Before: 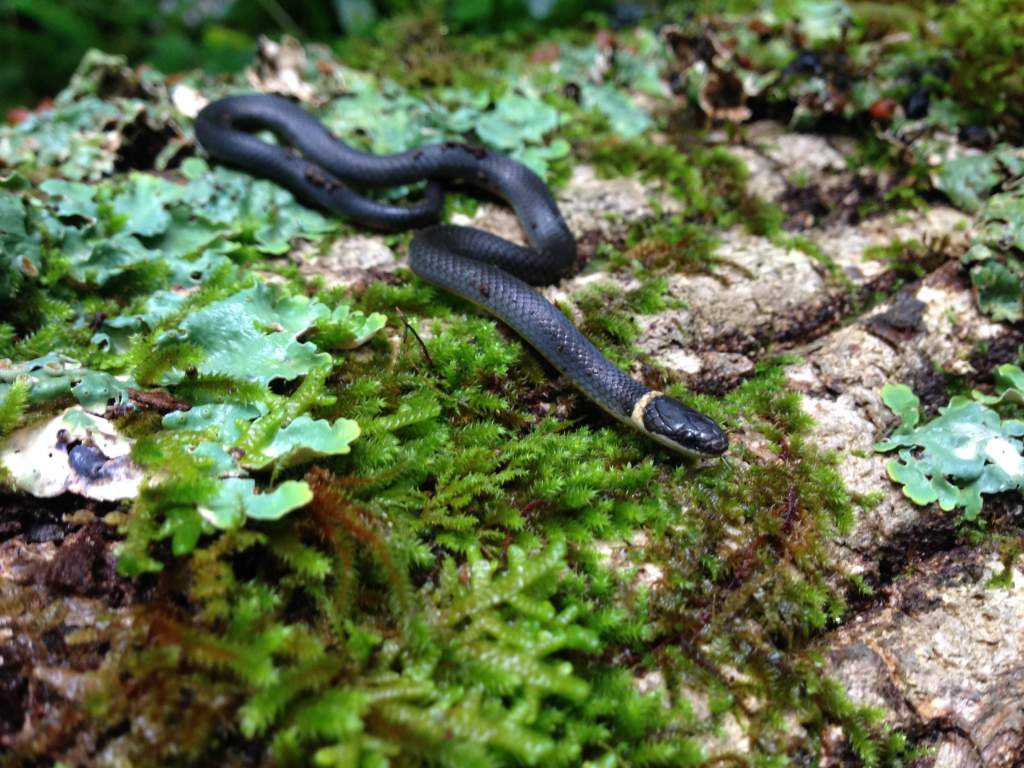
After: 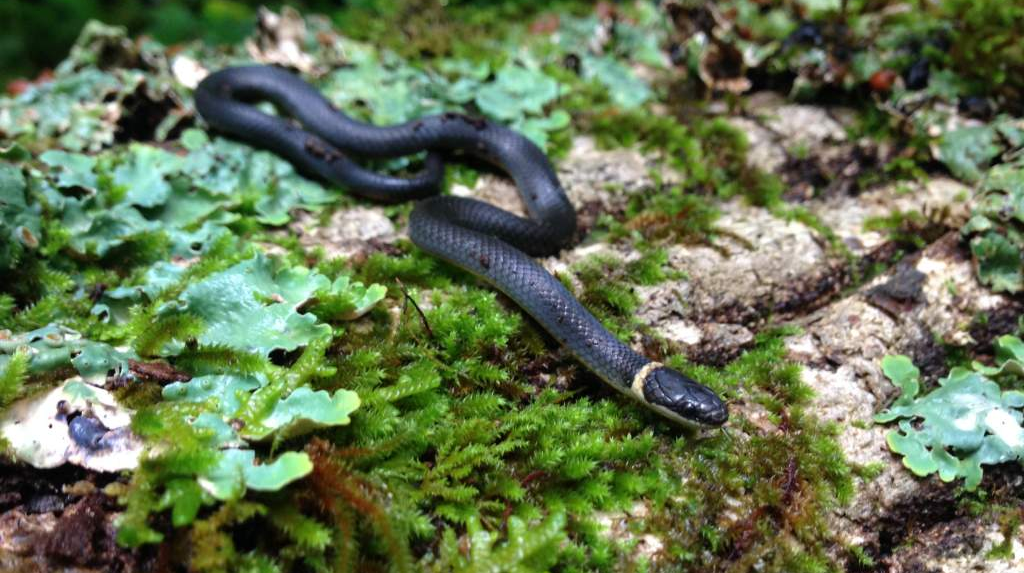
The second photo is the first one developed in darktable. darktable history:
crop: top 3.824%, bottom 21.545%
